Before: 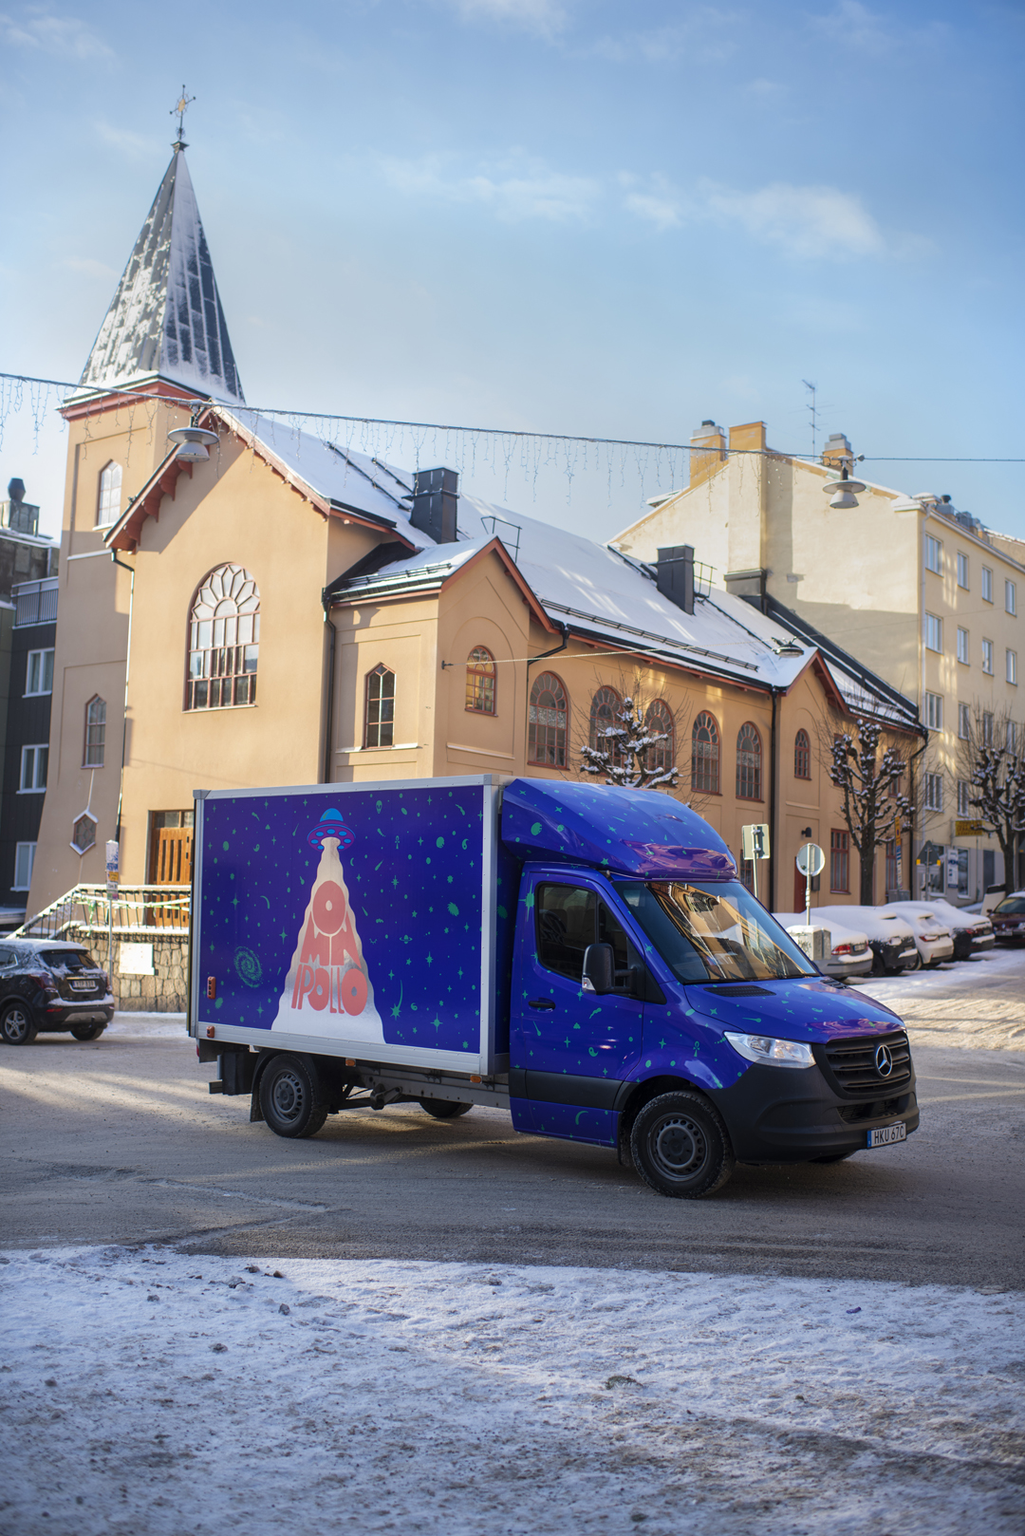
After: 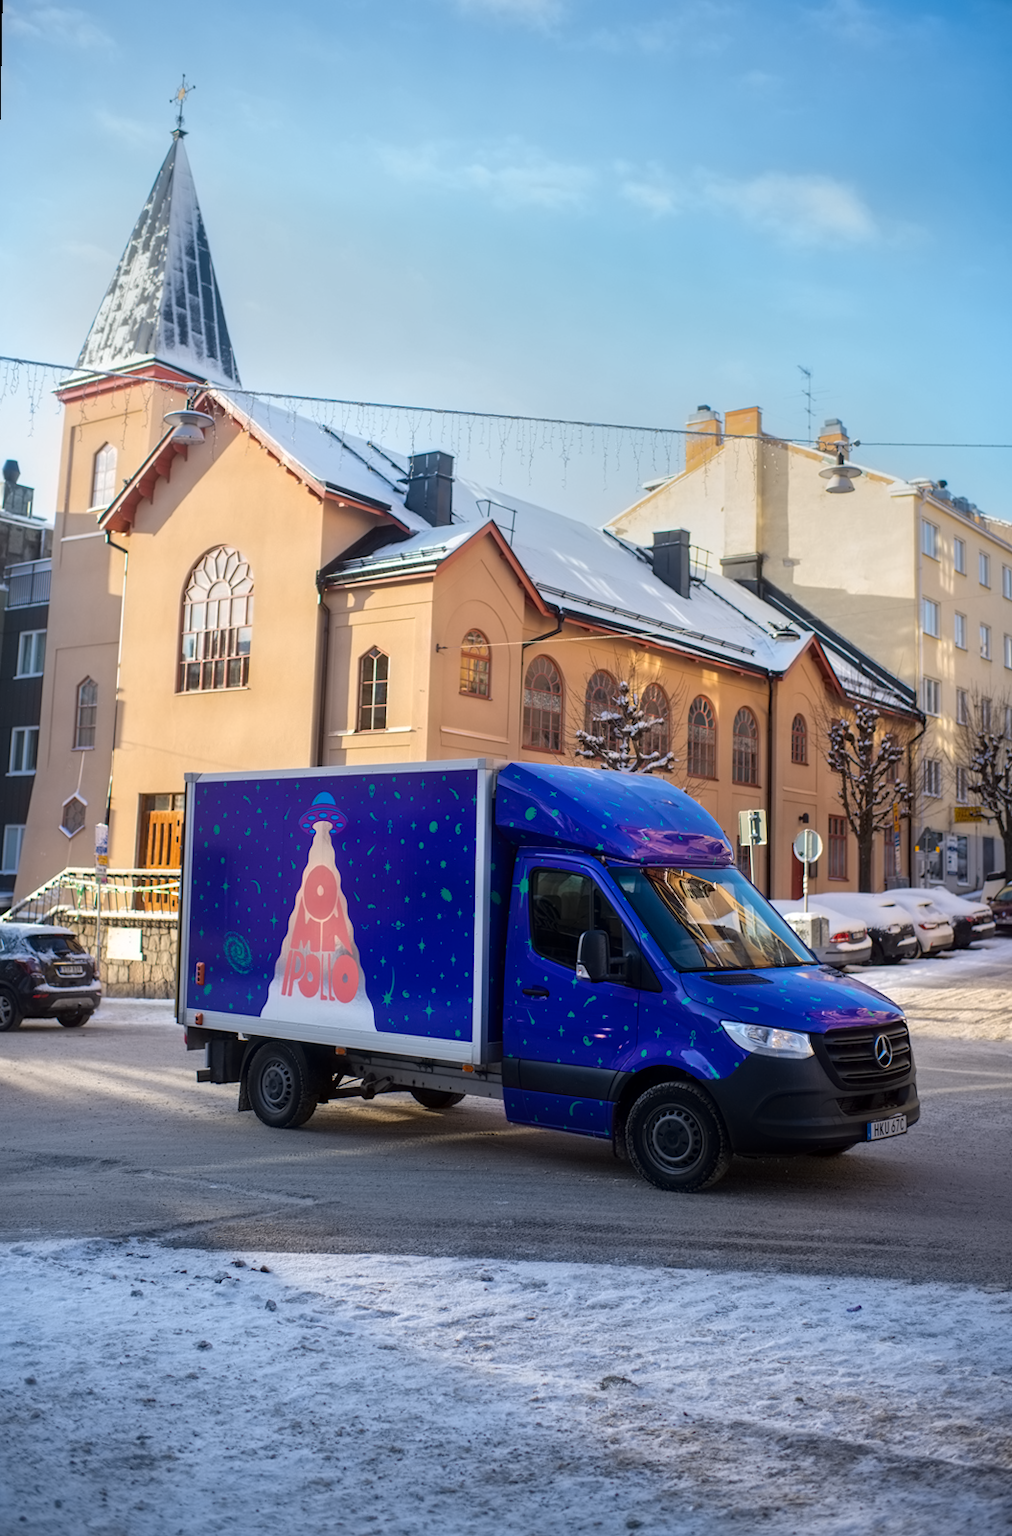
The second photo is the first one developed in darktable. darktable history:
rotate and perspective: rotation 0.226°, lens shift (vertical) -0.042, crop left 0.023, crop right 0.982, crop top 0.006, crop bottom 0.994
tone equalizer: on, module defaults
color balance rgb: perceptual saturation grading › global saturation 10%, global vibrance 10%
contrast equalizer: y [[0.5 ×6], [0.5 ×6], [0.5 ×6], [0 ×6], [0, 0.039, 0.251, 0.29, 0.293, 0.292]]
